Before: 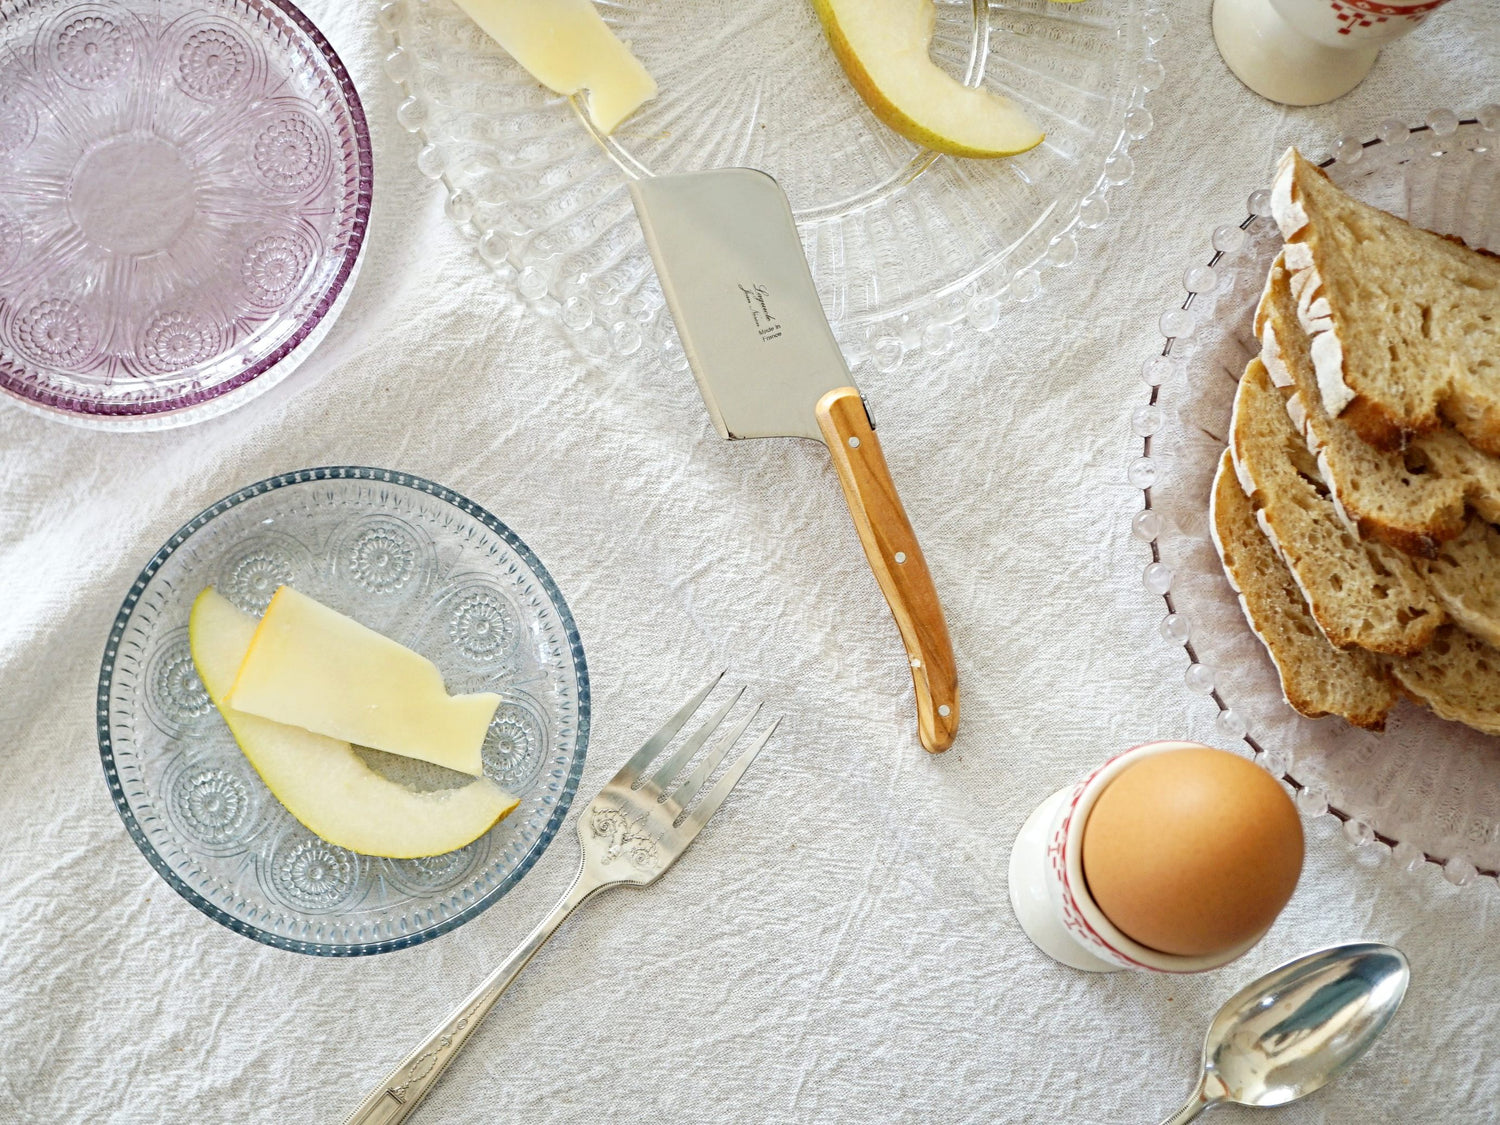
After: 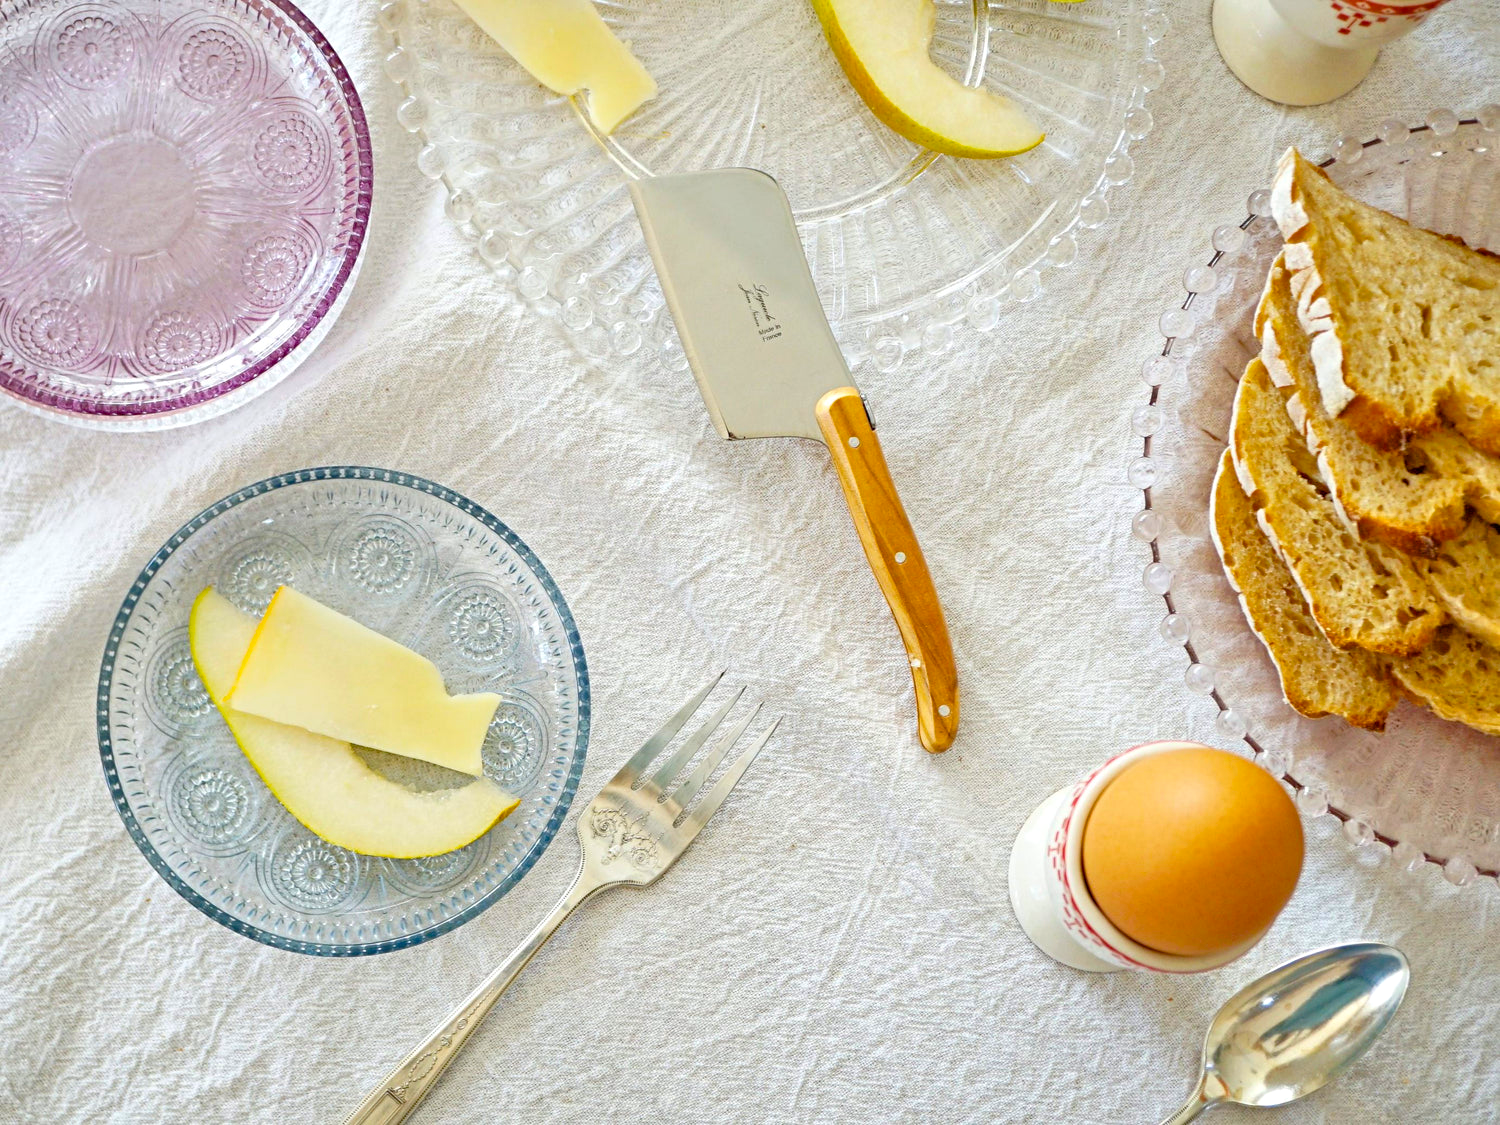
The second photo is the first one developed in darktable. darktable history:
color balance rgb: perceptual saturation grading › global saturation 30%, global vibrance 20%
tone equalizer: -7 EV 0.15 EV, -6 EV 0.6 EV, -5 EV 1.15 EV, -4 EV 1.33 EV, -3 EV 1.15 EV, -2 EV 0.6 EV, -1 EV 0.15 EV, mask exposure compensation -0.5 EV
